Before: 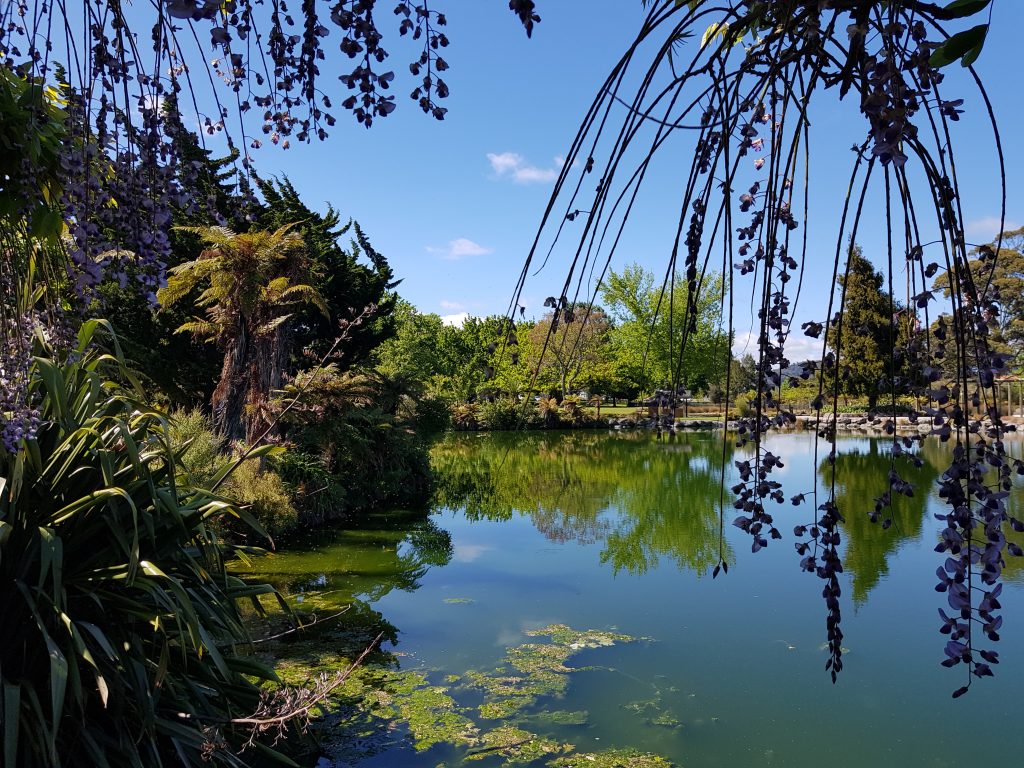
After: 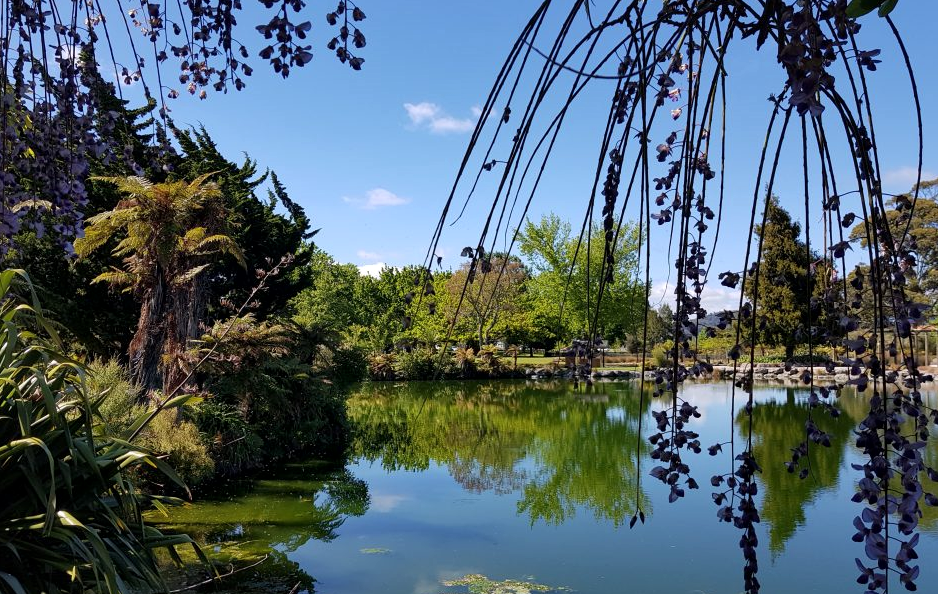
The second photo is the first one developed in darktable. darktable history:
local contrast: mode bilateral grid, contrast 20, coarseness 50, detail 120%, midtone range 0.2
crop: left 8.155%, top 6.611%, bottom 15.385%
